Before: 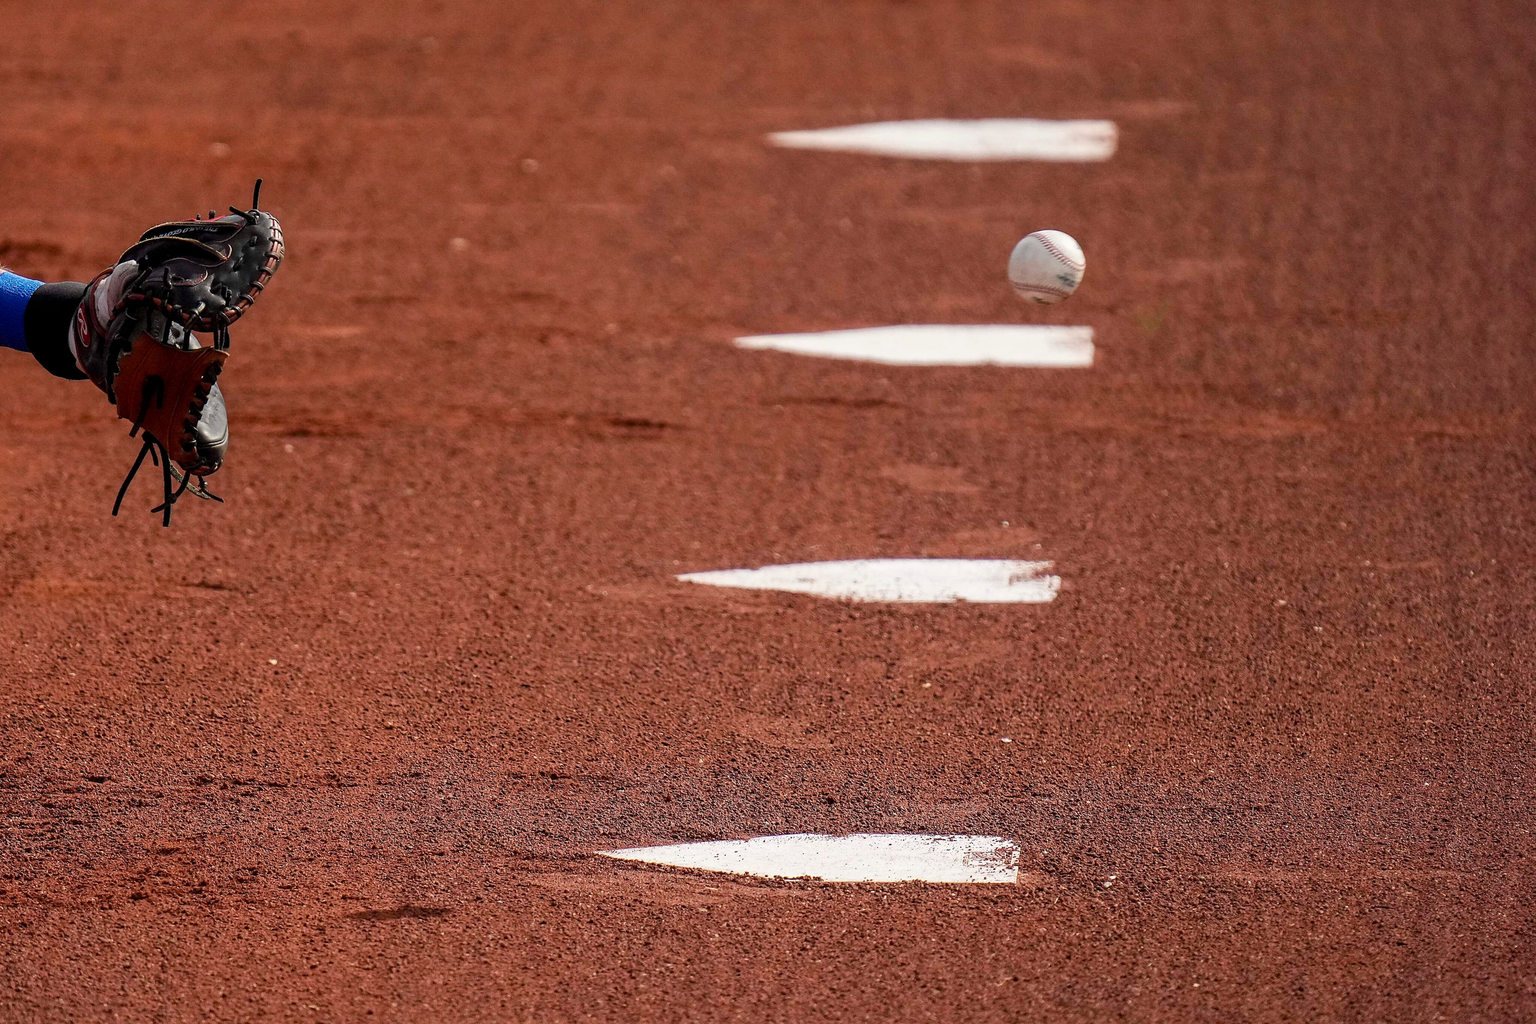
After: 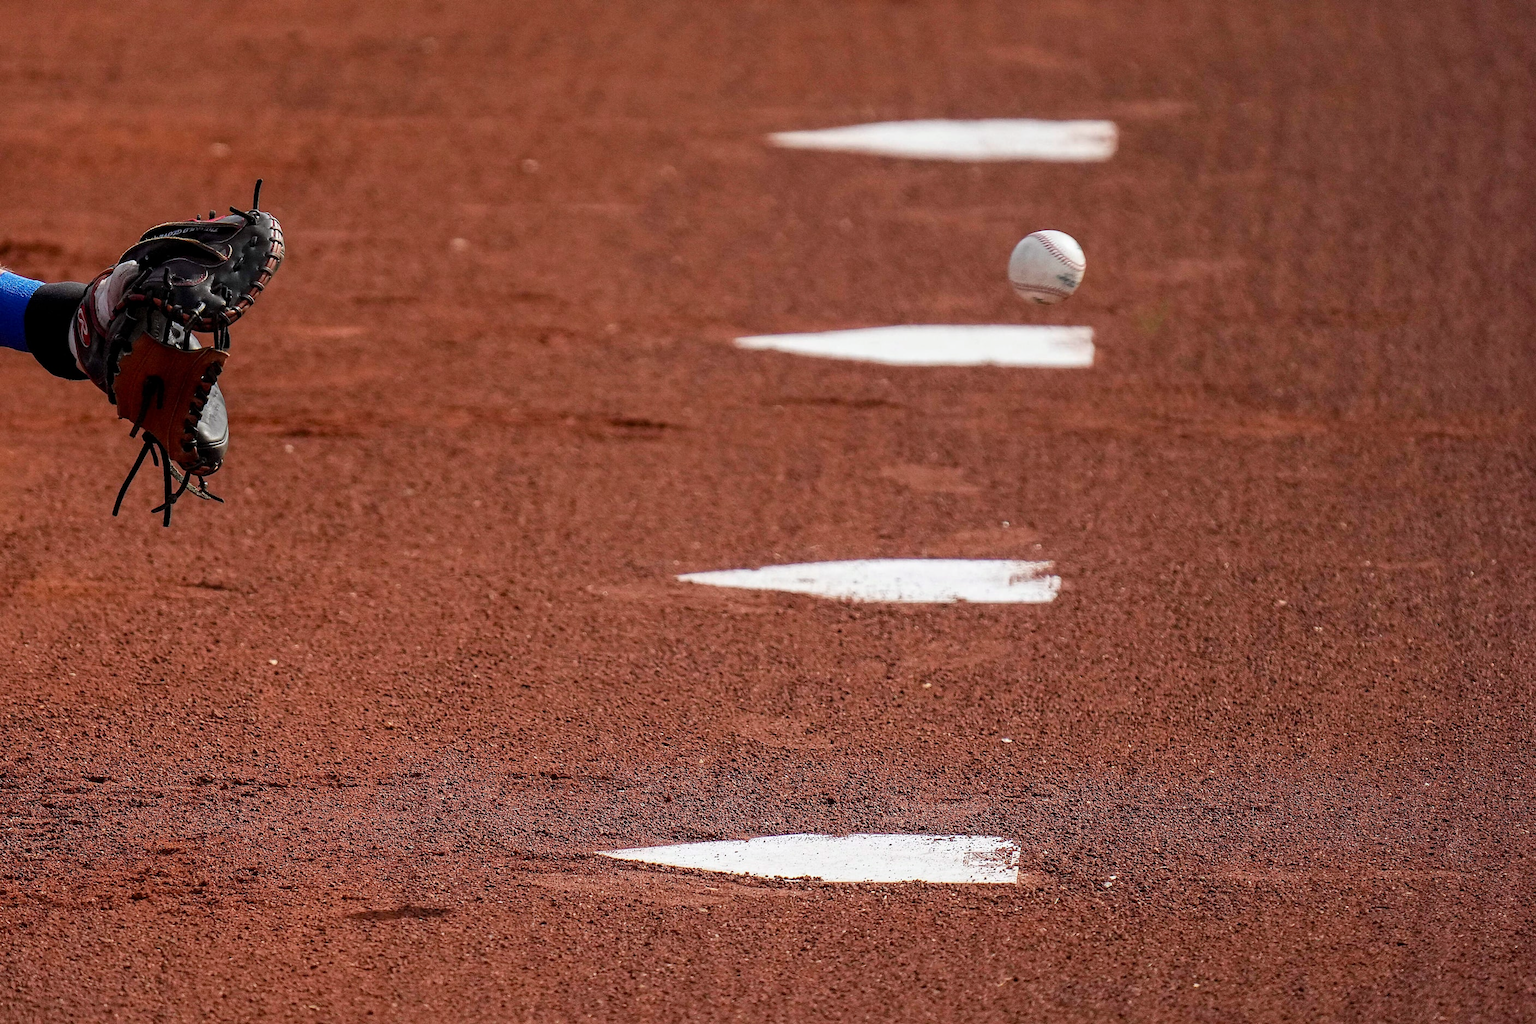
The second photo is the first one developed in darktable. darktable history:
tone equalizer: on, module defaults
white balance: red 0.982, blue 1.018
